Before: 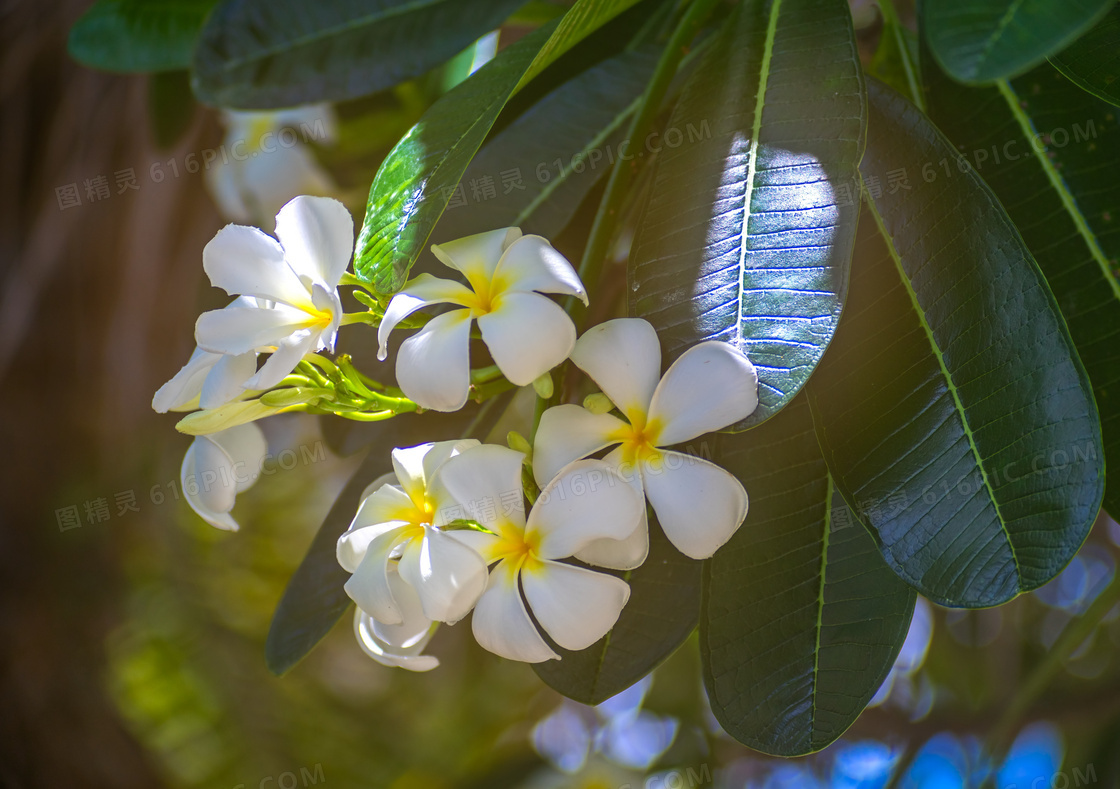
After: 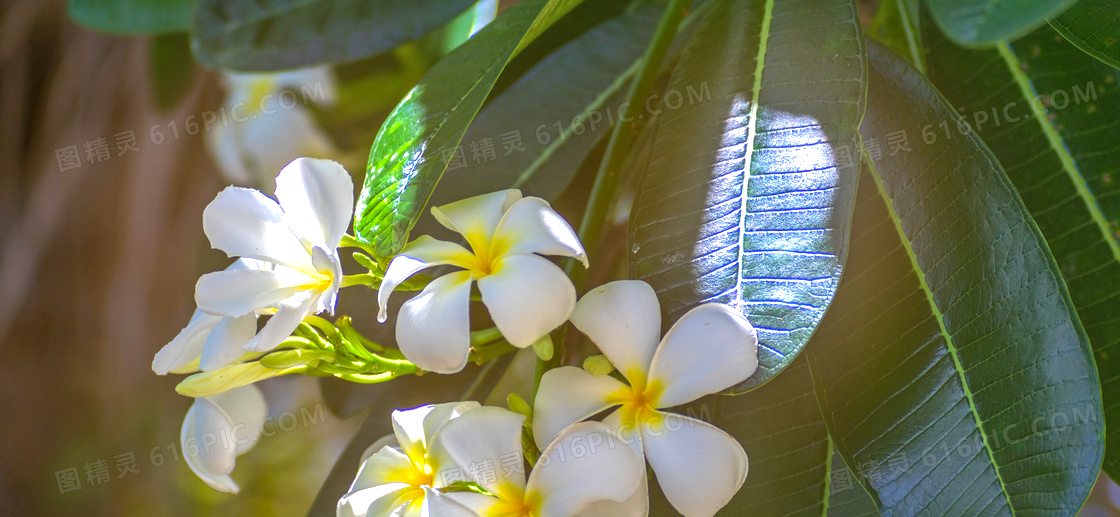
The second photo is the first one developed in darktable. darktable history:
exposure: black level correction 0.001, exposure 0.5 EV, compensate exposure bias true, compensate highlight preservation false
local contrast: detail 130%
shadows and highlights: shadows 60, highlights -60
crop and rotate: top 4.848%, bottom 29.503%
